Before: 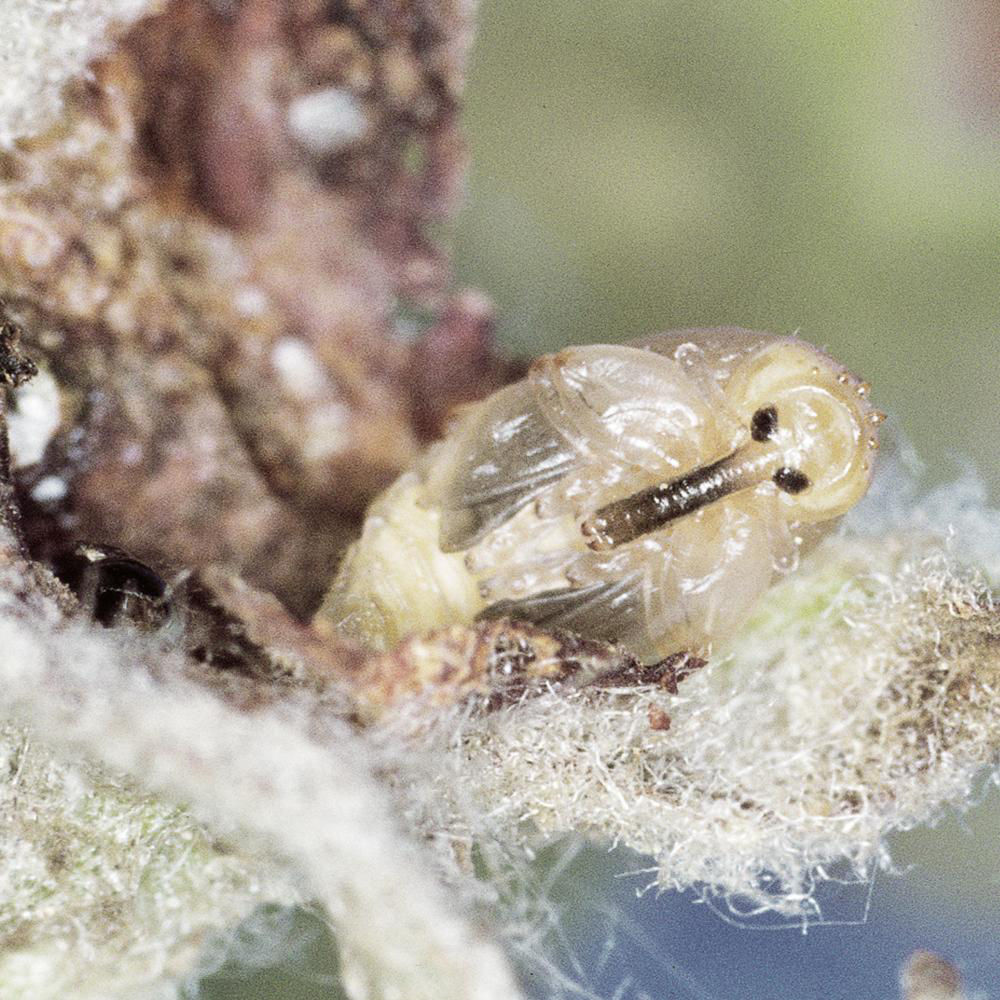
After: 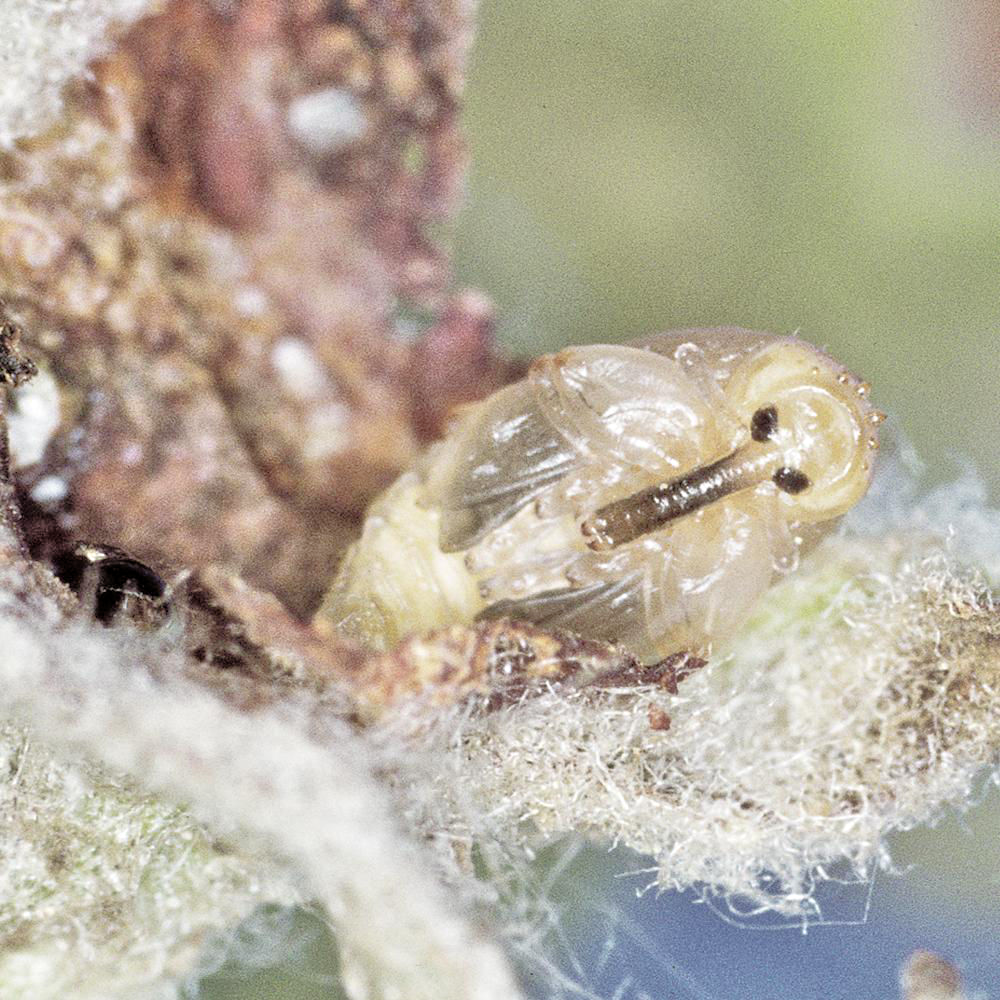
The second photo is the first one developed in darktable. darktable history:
levels: mode automatic, black 0.023%, white 99.97%, levels [0.062, 0.494, 0.925]
tone equalizer: -7 EV 0.15 EV, -6 EV 0.6 EV, -5 EV 1.15 EV, -4 EV 1.33 EV, -3 EV 1.15 EV, -2 EV 0.6 EV, -1 EV 0.15 EV, mask exposure compensation -0.5 EV
